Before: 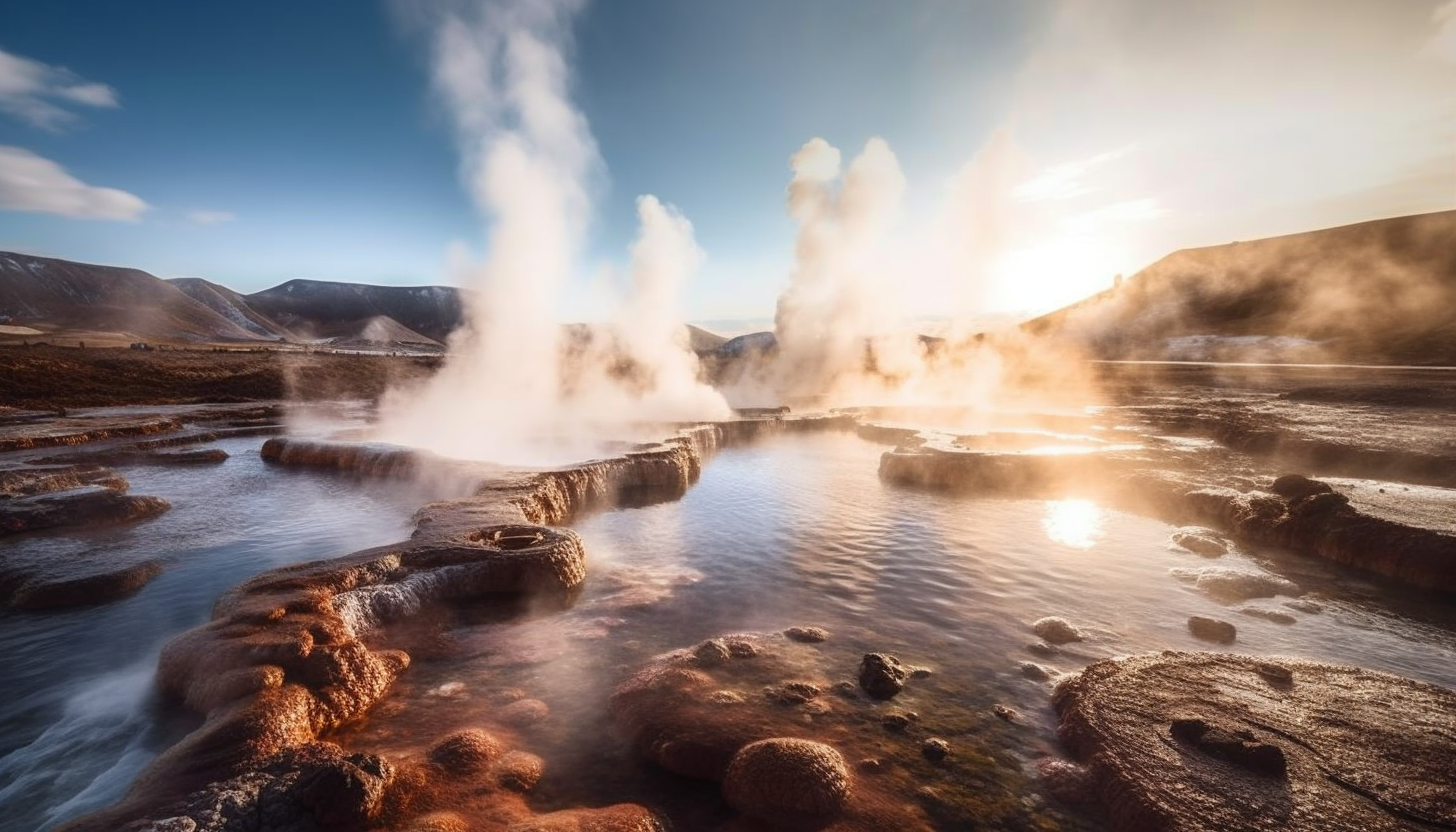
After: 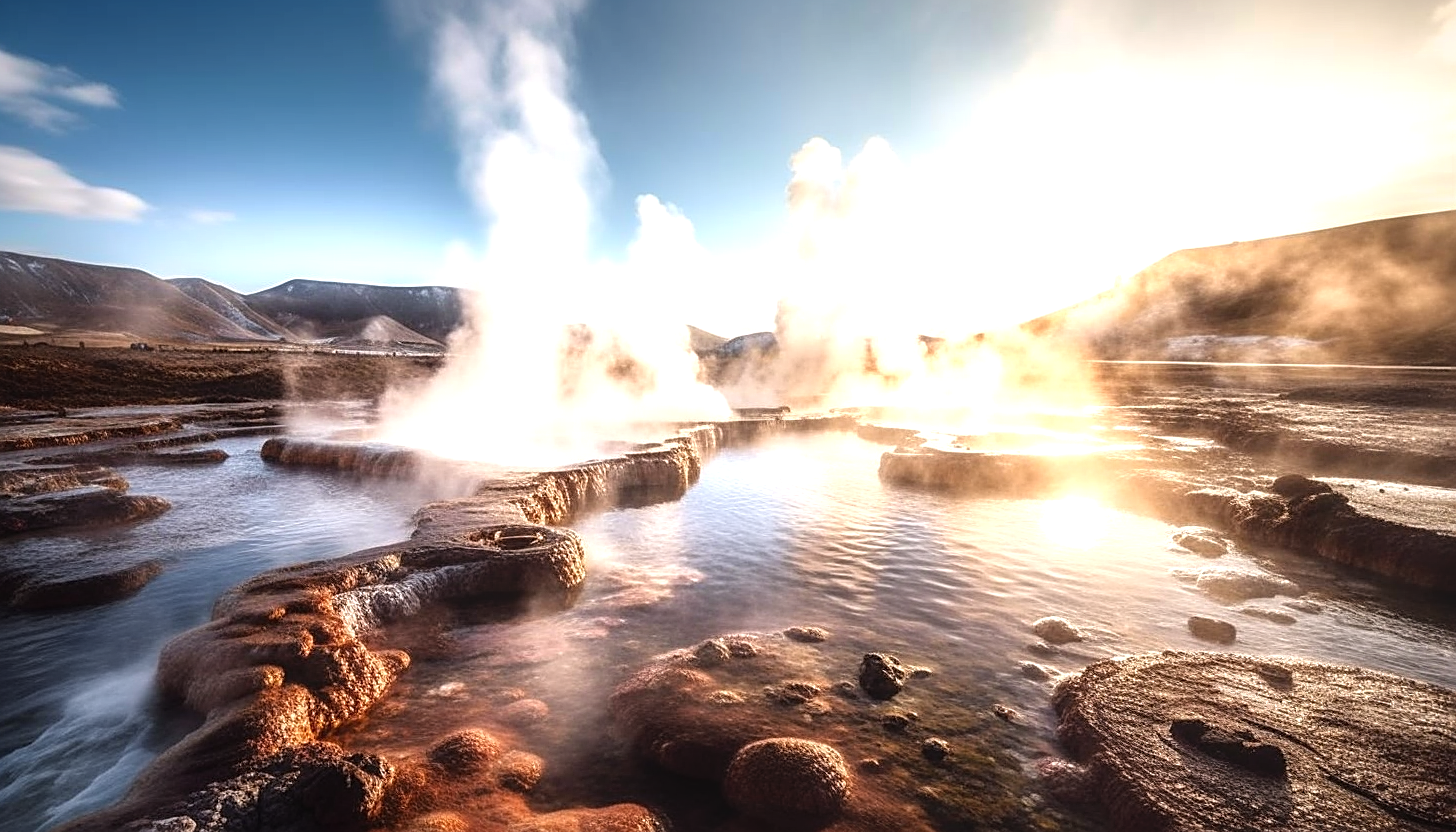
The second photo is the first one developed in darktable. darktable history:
sharpen: amount 0.494
tone equalizer: -8 EV -0.775 EV, -7 EV -0.67 EV, -6 EV -0.575 EV, -5 EV -0.388 EV, -3 EV 0.402 EV, -2 EV 0.6 EV, -1 EV 0.688 EV, +0 EV 0.774 EV
local contrast: detail 109%
